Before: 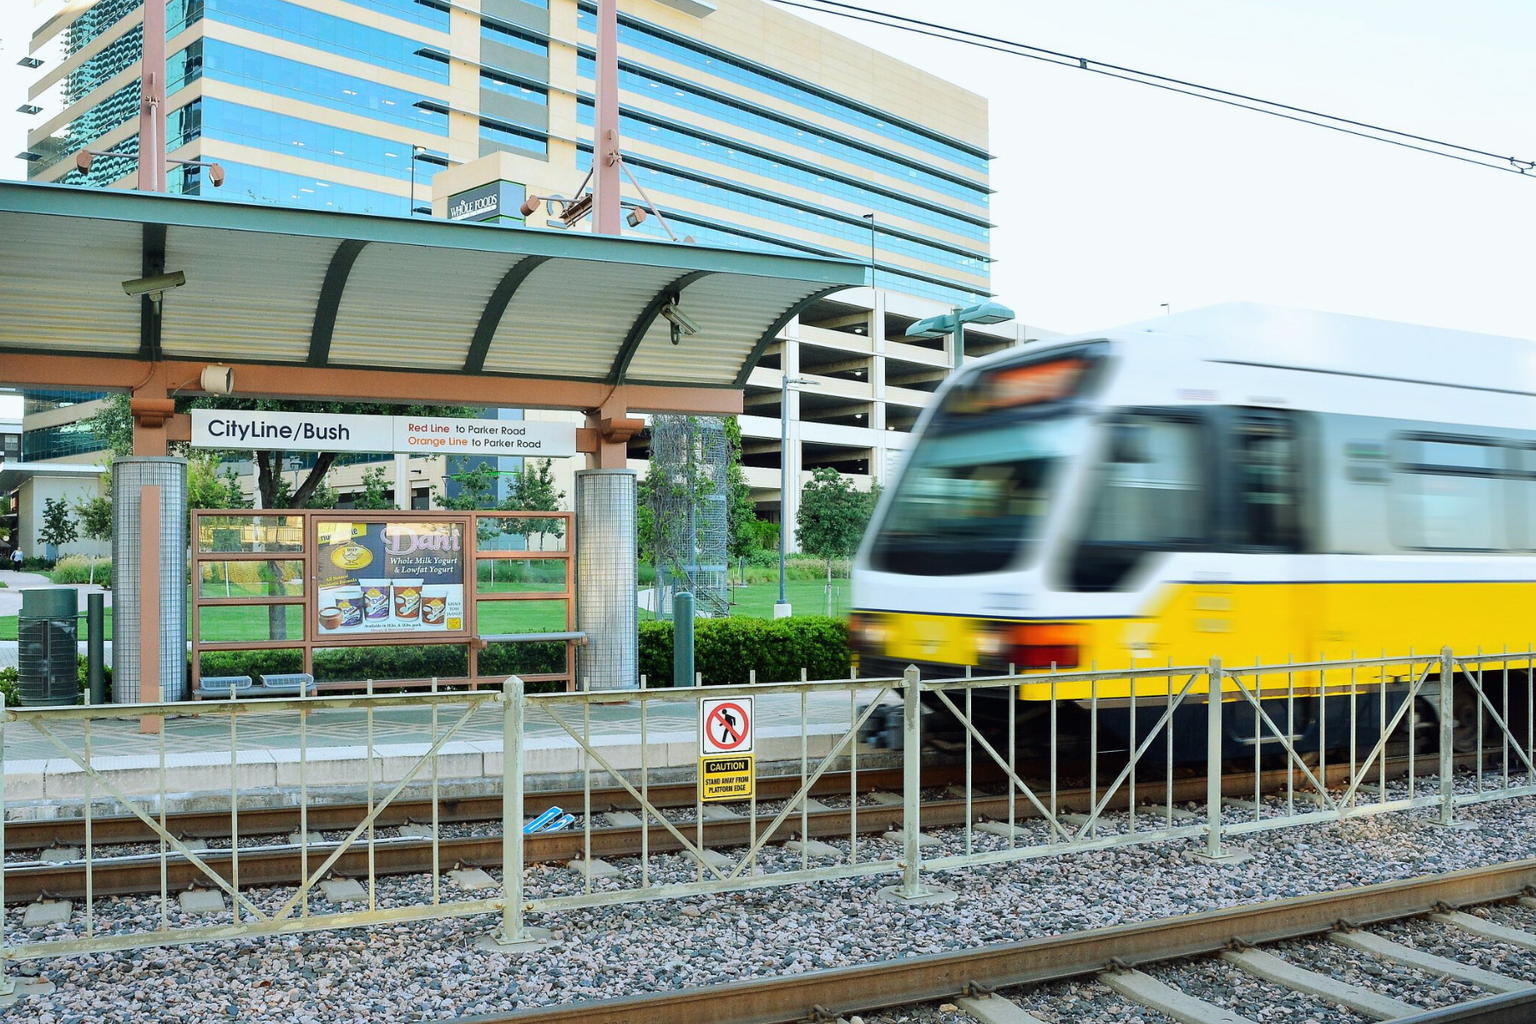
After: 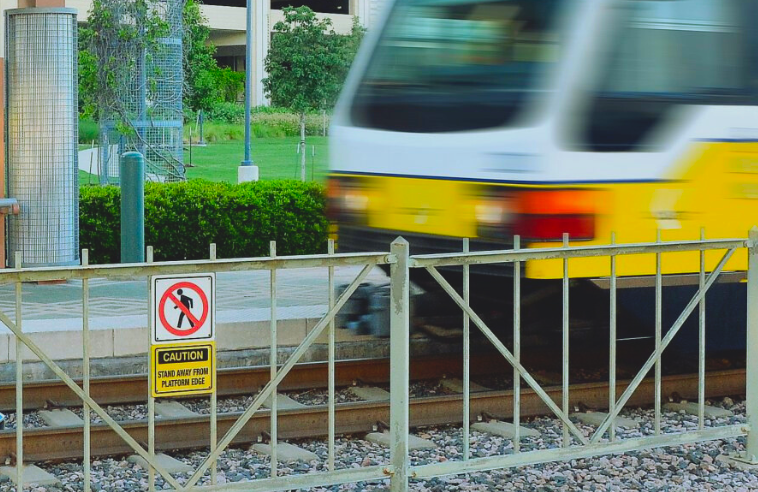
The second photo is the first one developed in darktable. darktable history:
contrast brightness saturation: contrast -0.19, saturation 0.19
crop: left 37.221%, top 45.169%, right 20.63%, bottom 13.777%
